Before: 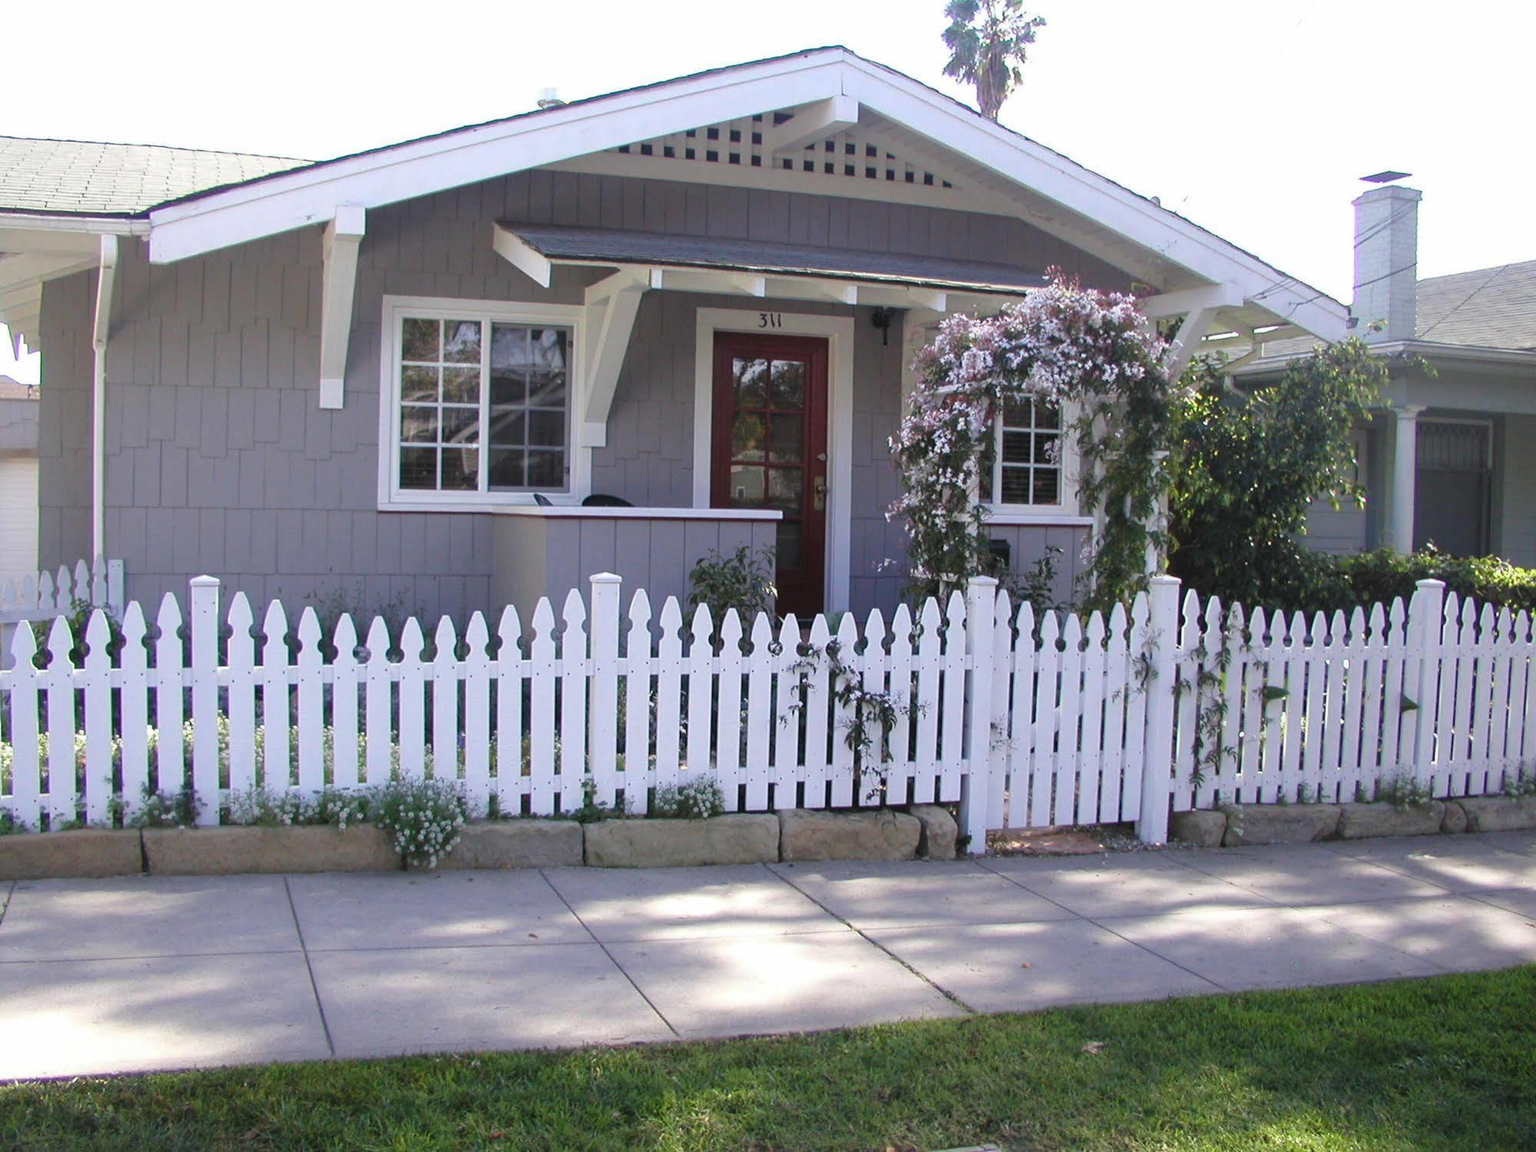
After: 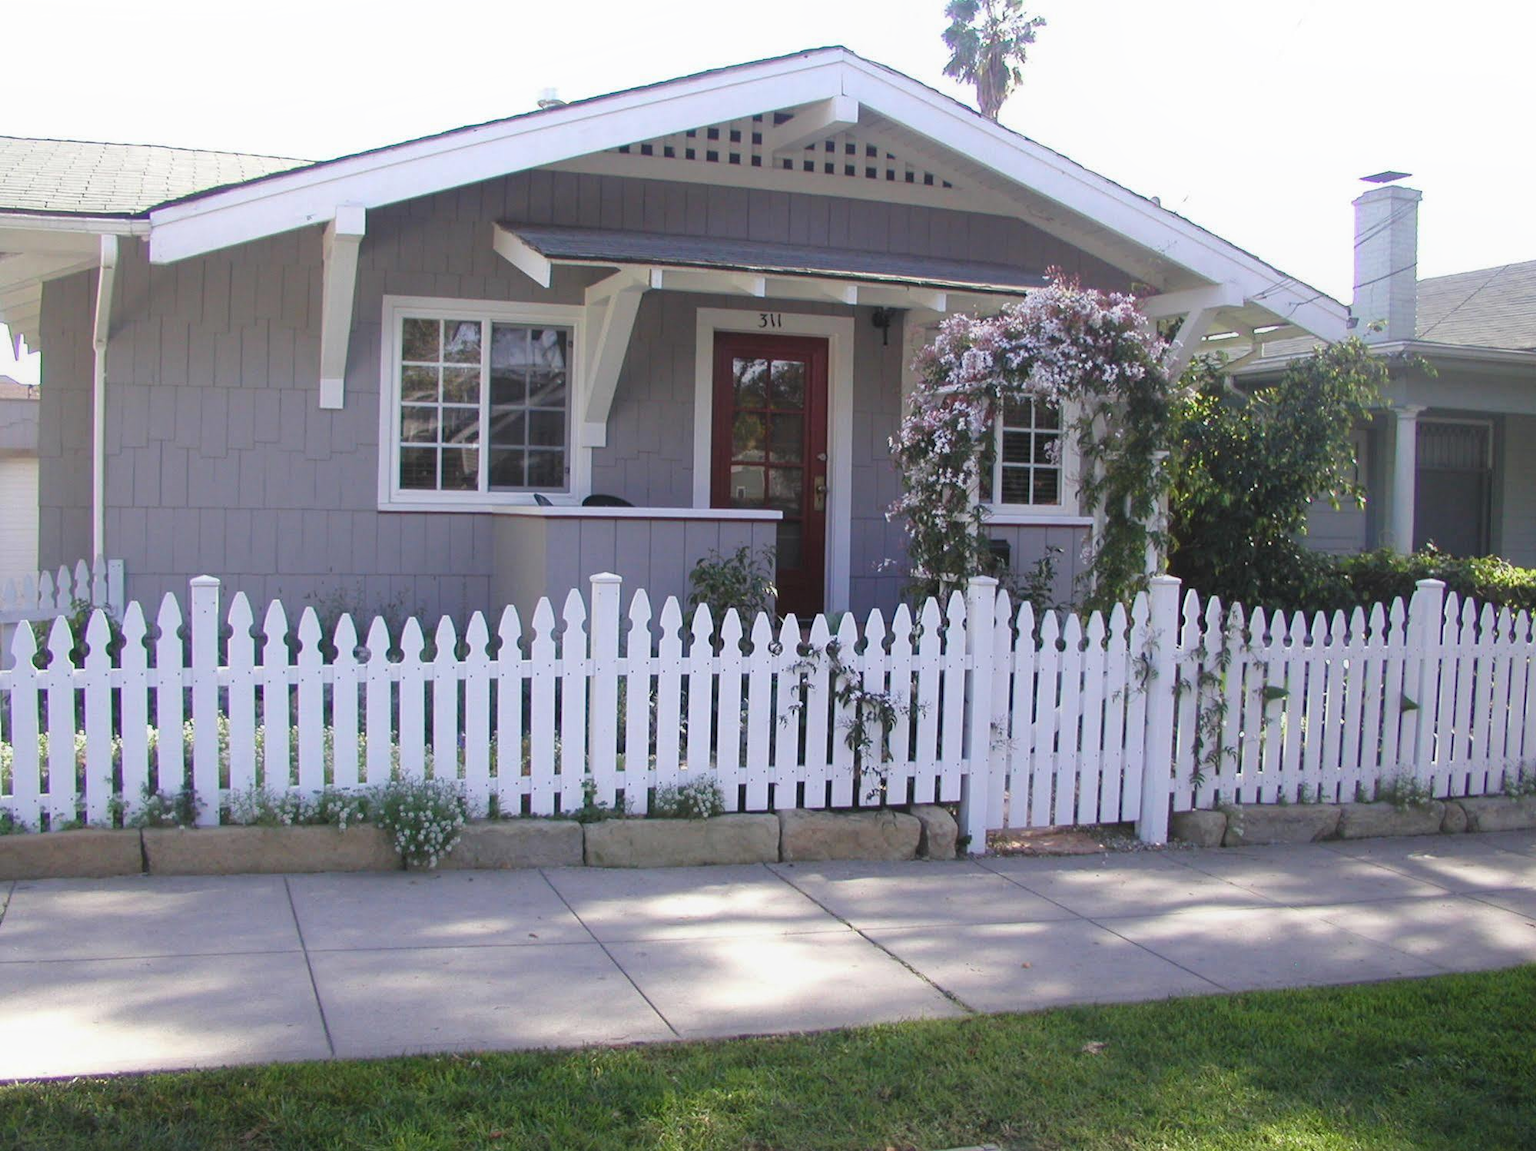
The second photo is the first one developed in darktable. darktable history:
contrast equalizer: y [[0.6 ×6], [0.55 ×6], [0 ×6], [0 ×6], [0 ×6]], mix -0.308
